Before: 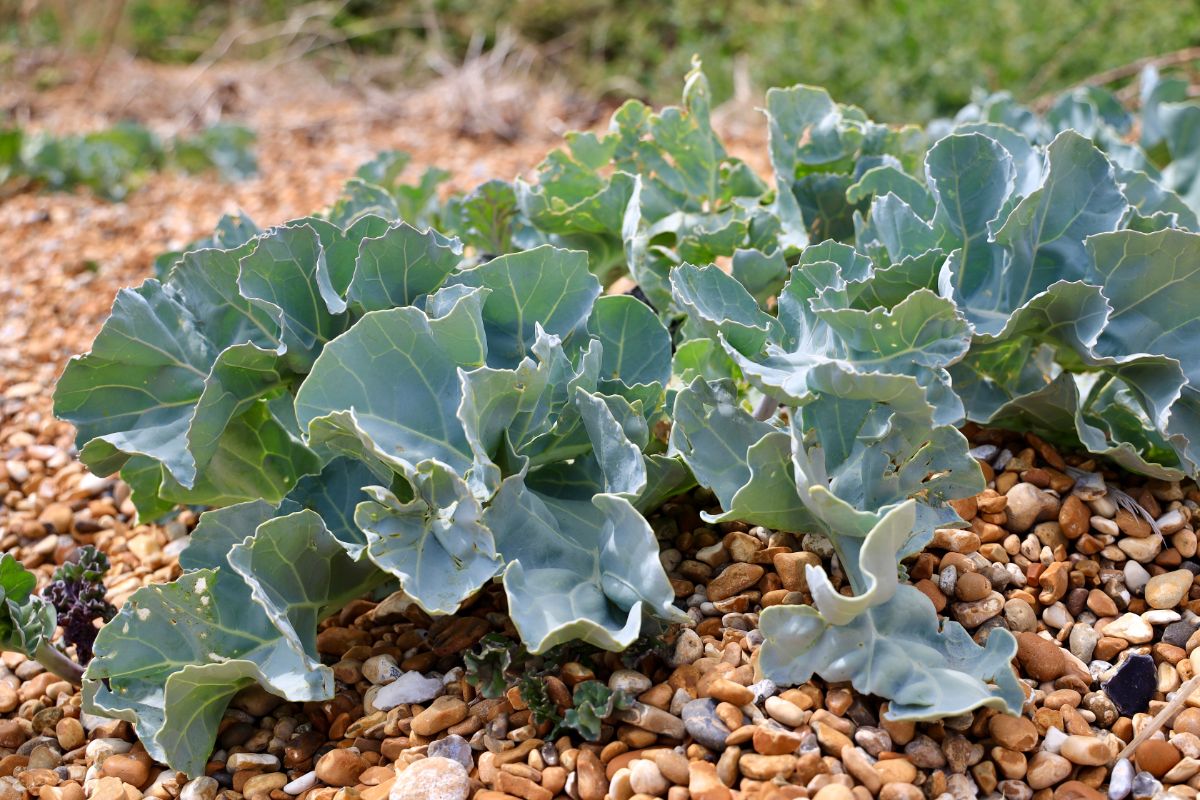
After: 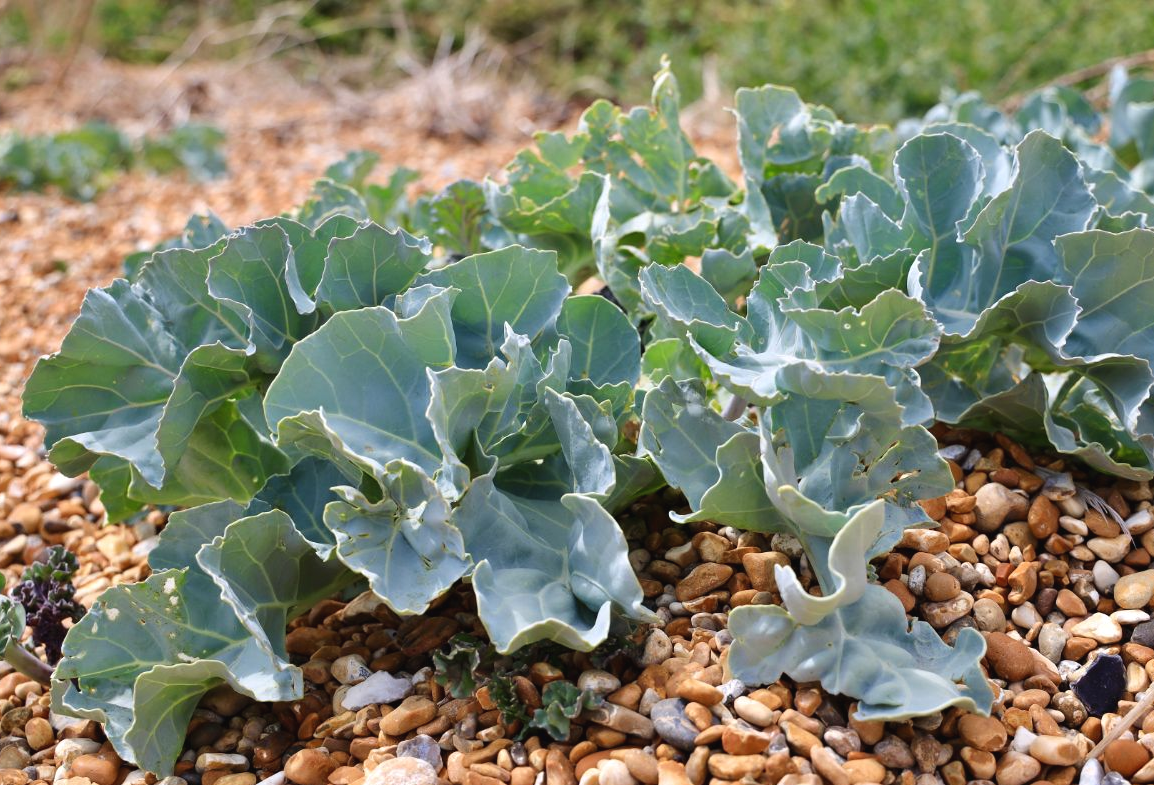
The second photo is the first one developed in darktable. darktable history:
exposure: black level correction -0.003, exposure 0.031 EV, compensate highlight preservation false
crop and rotate: left 2.63%, right 1.159%, bottom 1.788%
